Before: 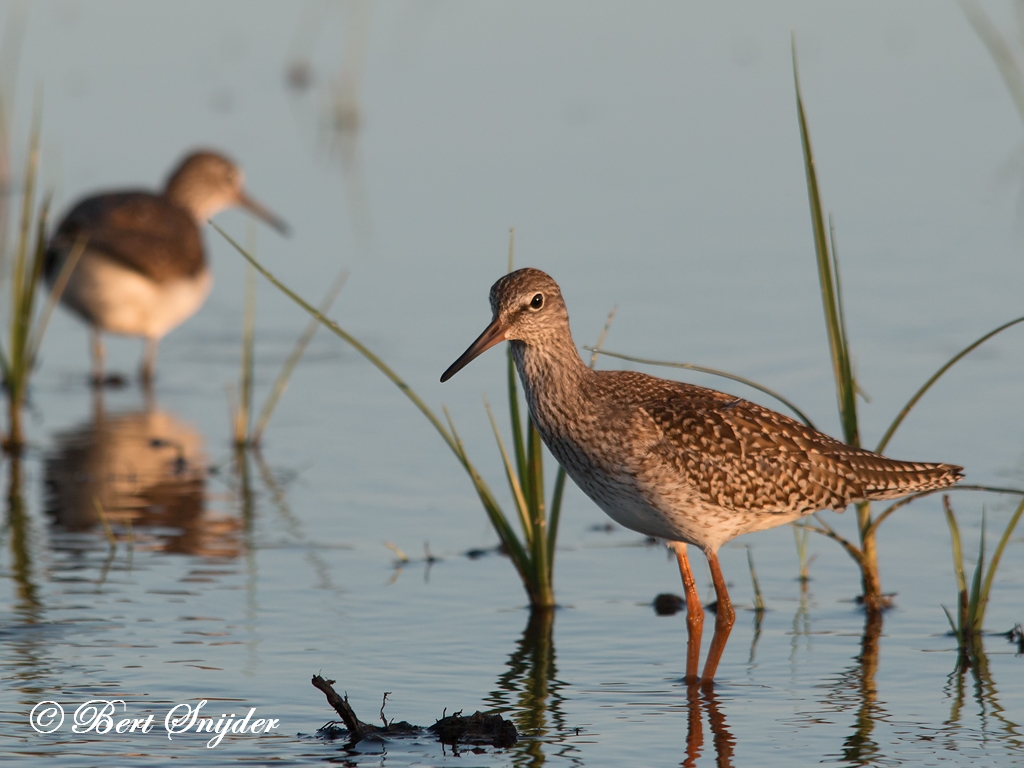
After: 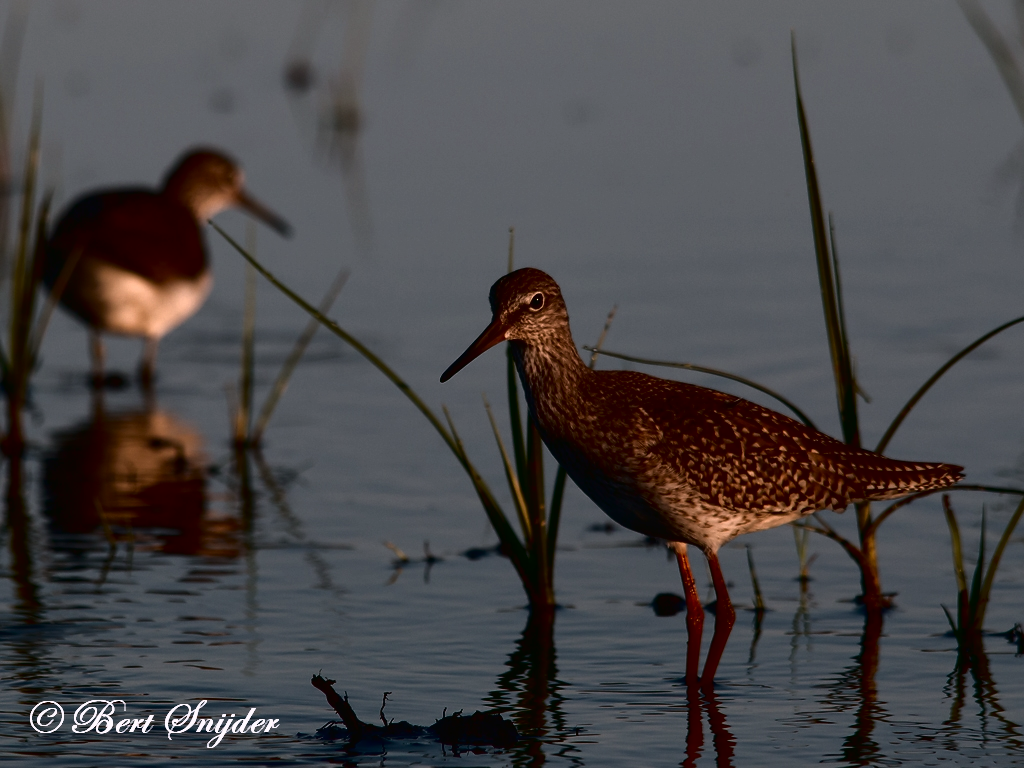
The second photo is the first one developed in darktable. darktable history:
color balance rgb: highlights gain › chroma 1.536%, highlights gain › hue 310.04°, perceptual saturation grading › global saturation 0.94%
tone curve: curves: ch0 [(0.016, 0.011) (0.084, 0.026) (0.469, 0.508) (0.721, 0.862) (1, 1)], color space Lab, independent channels, preserve colors none
contrast brightness saturation: brightness -0.516
base curve: curves: ch0 [(0, 0) (0.74, 0.67) (1, 1)], preserve colors none
